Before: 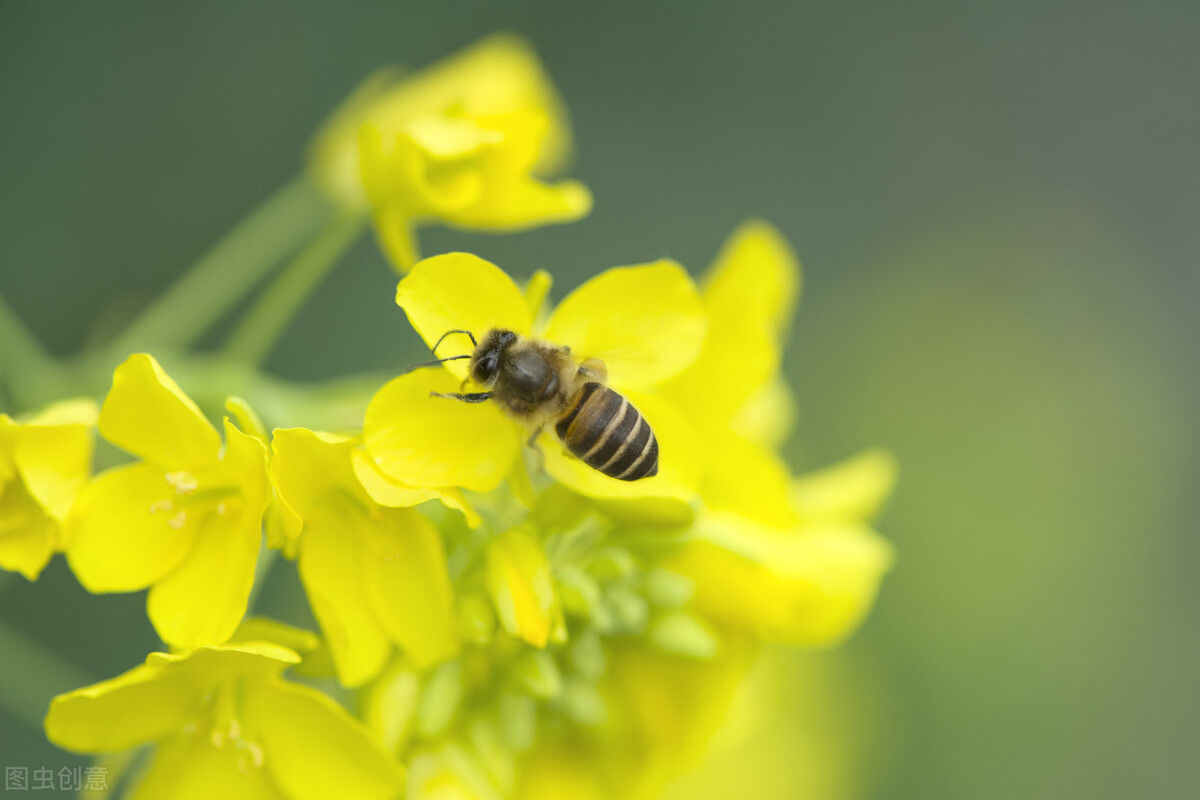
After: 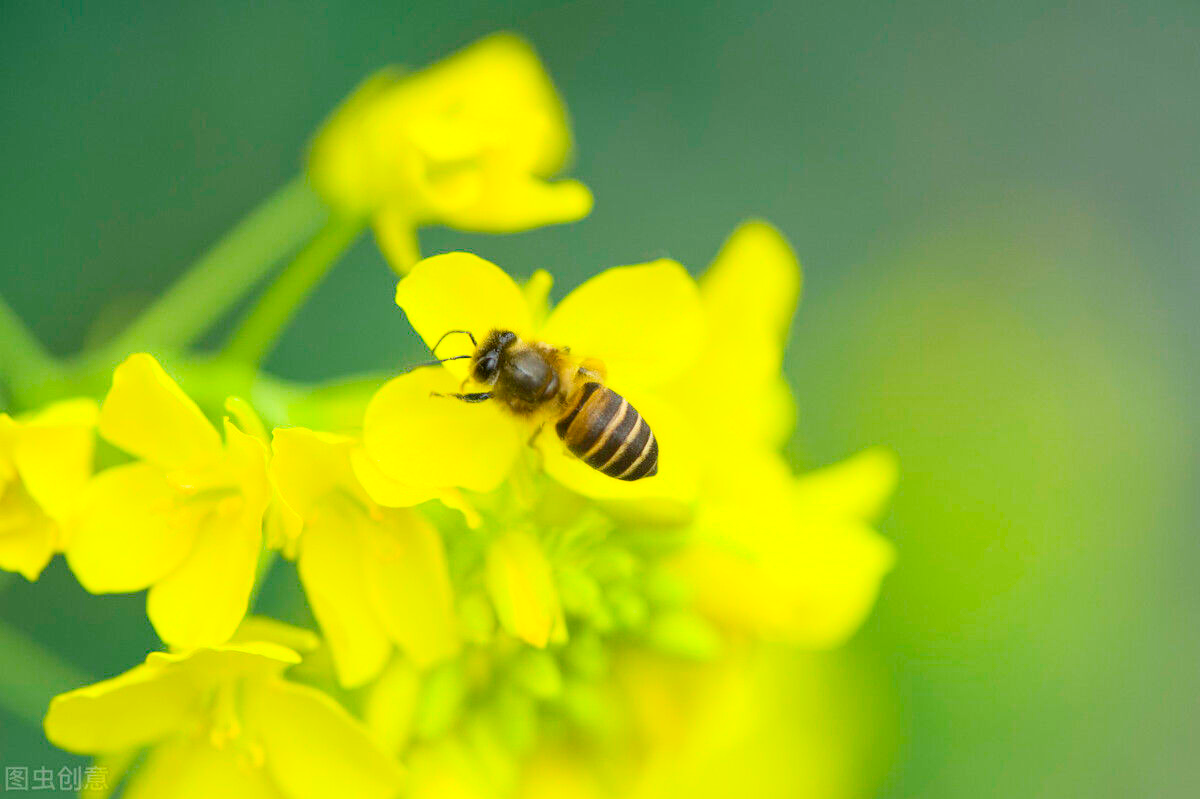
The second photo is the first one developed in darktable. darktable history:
crop: bottom 0.068%
contrast brightness saturation: contrast 0.195, brightness 0.164, saturation 0.22
color balance rgb: perceptual saturation grading › global saturation 31.263%
